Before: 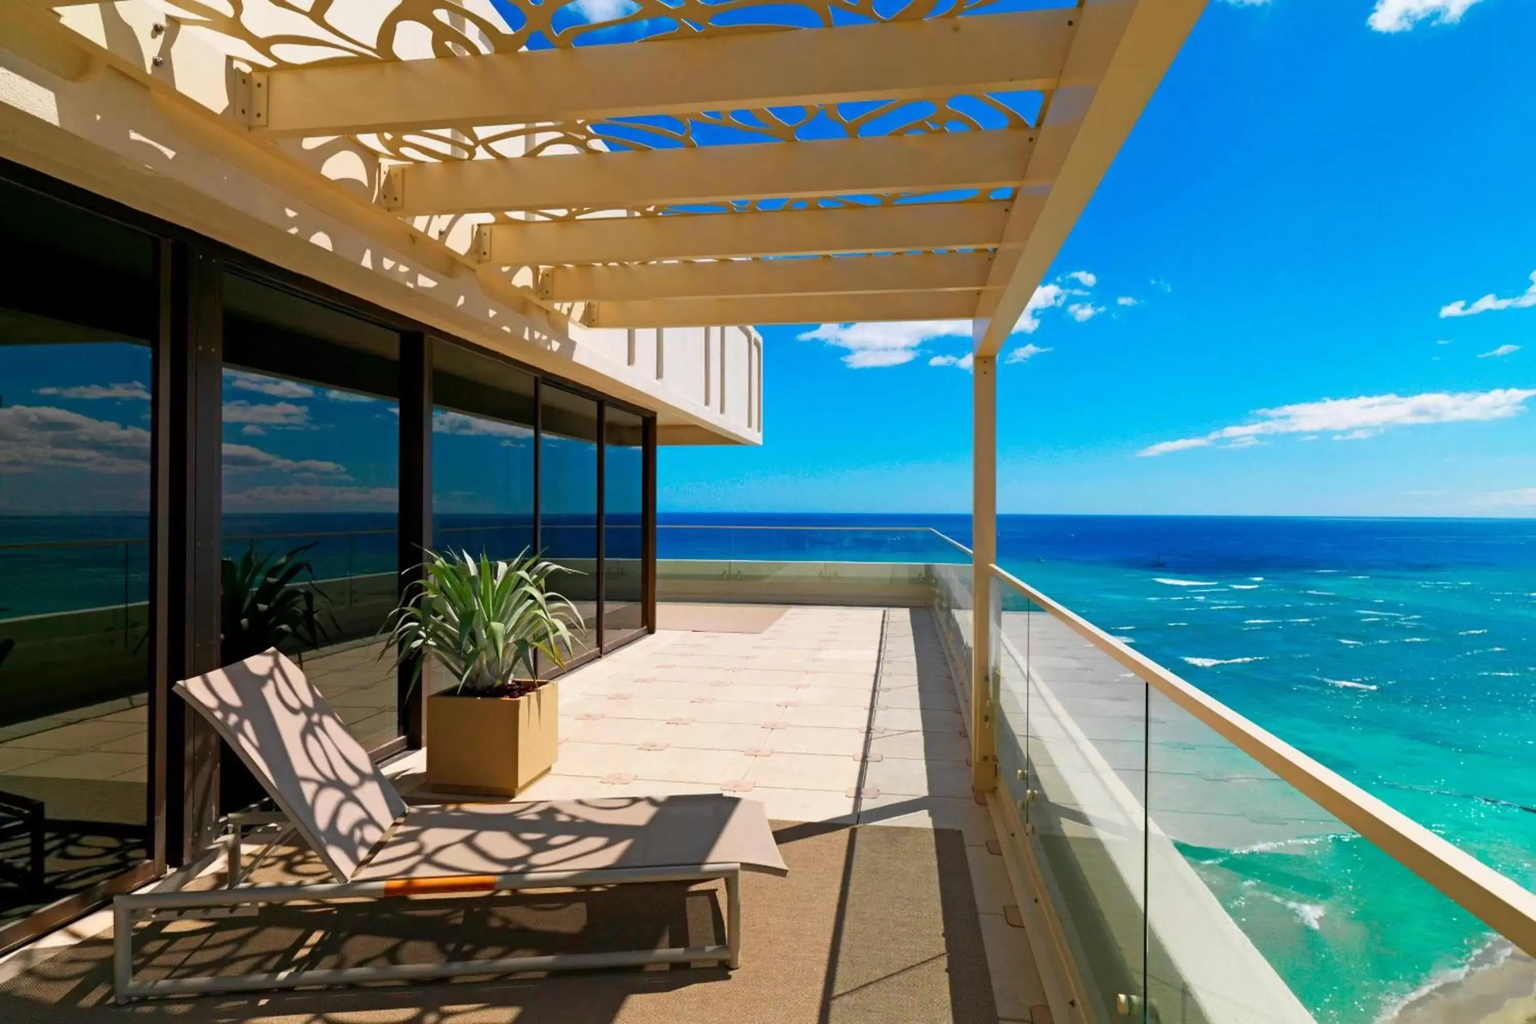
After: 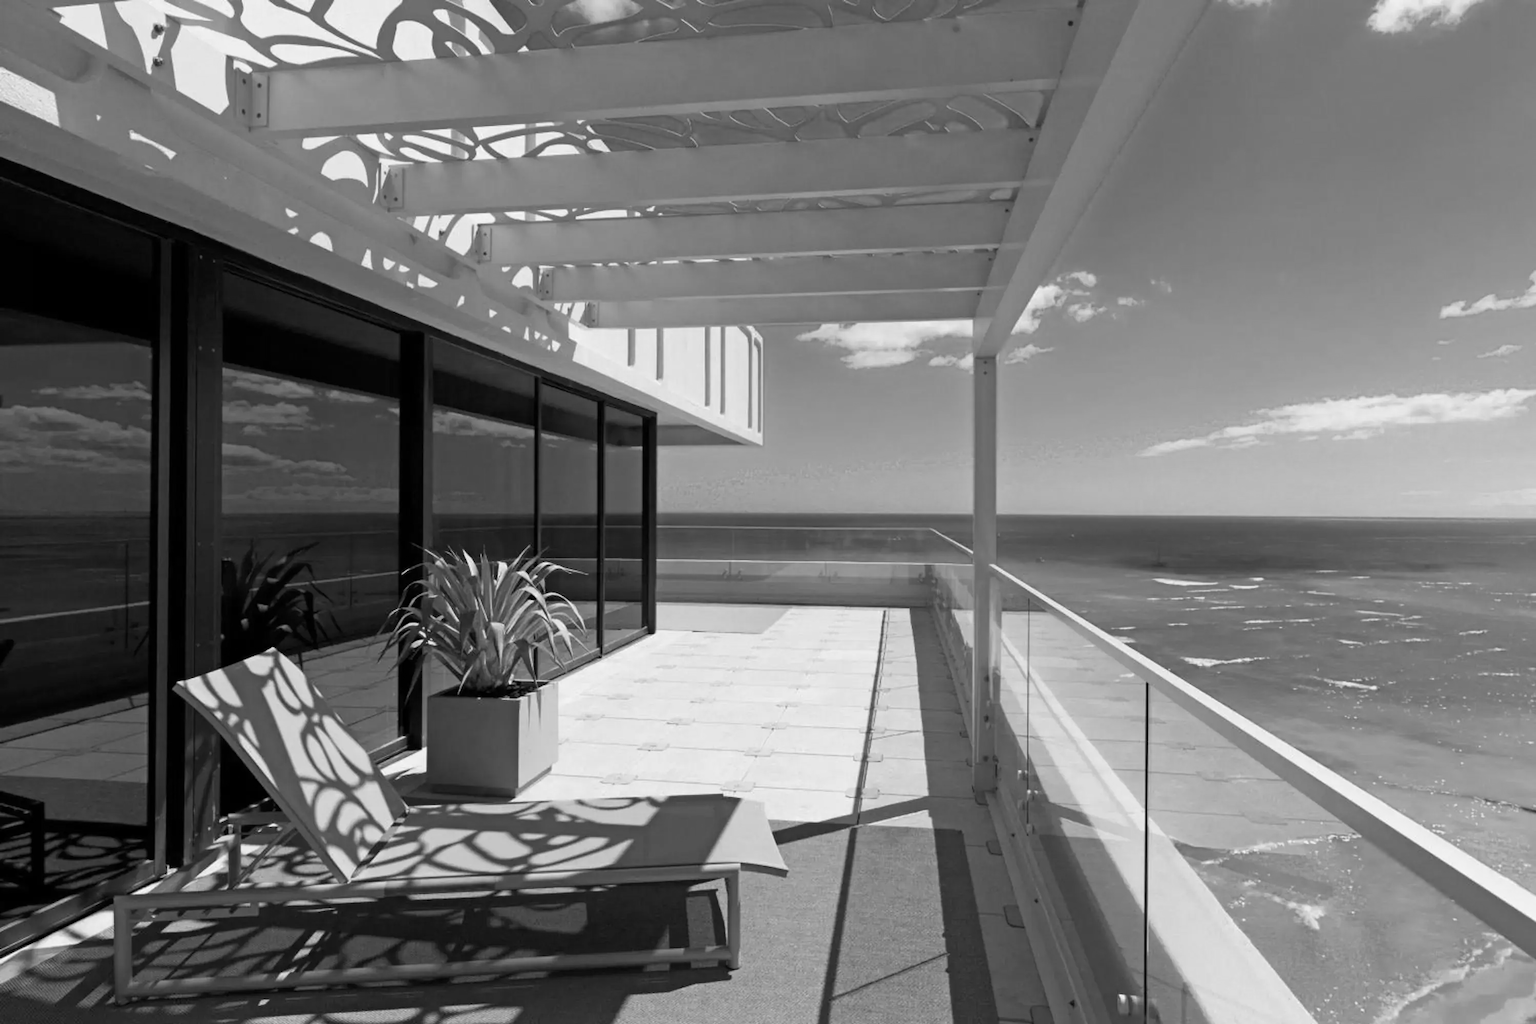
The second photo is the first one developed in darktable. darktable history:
monochrome: a -6.99, b 35.61, size 1.4
color balance rgb: shadows lift › chroma 11.71%, shadows lift › hue 133.46°, highlights gain › chroma 4%, highlights gain › hue 200.2°, perceptual saturation grading › global saturation 18.05%
